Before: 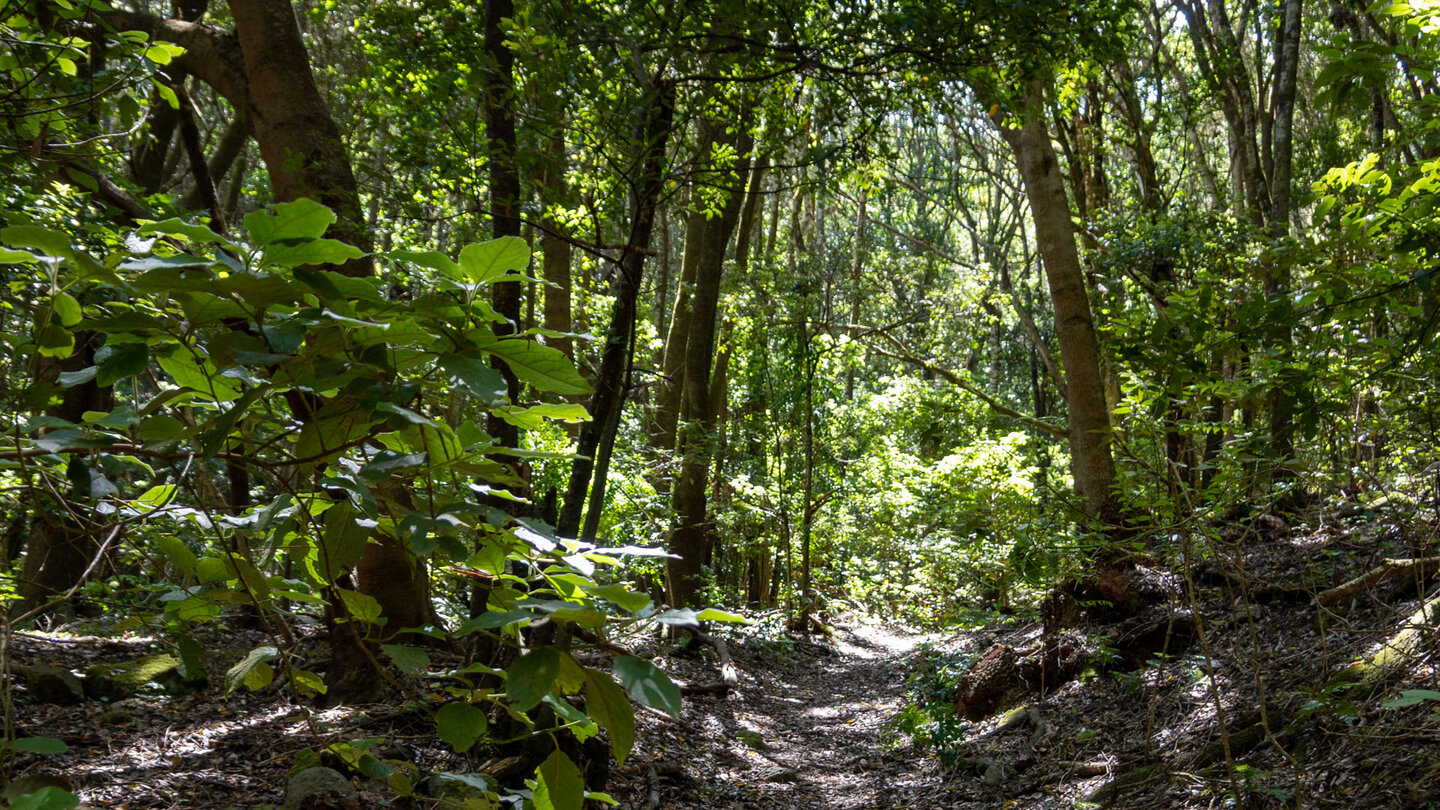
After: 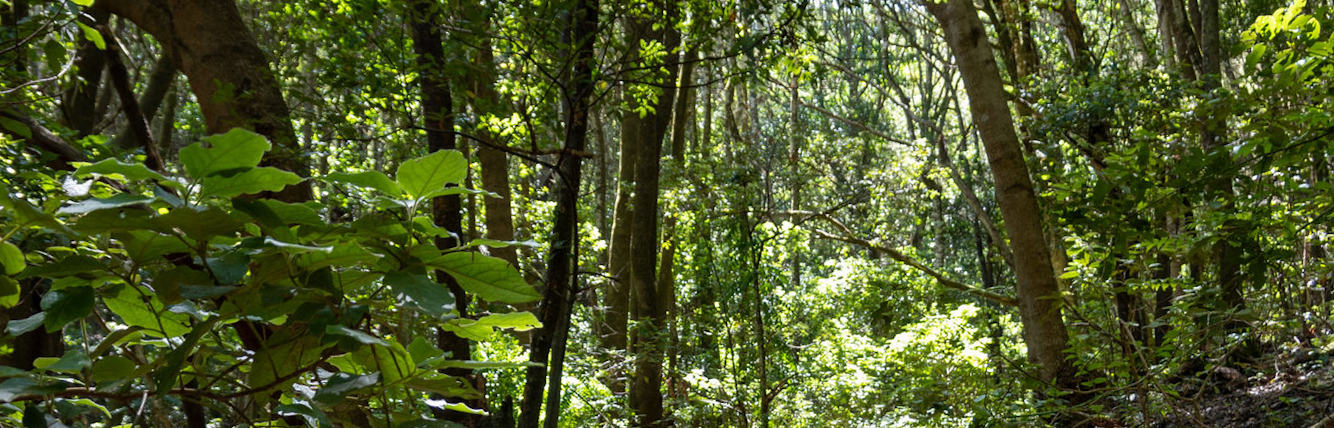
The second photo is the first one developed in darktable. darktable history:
crop and rotate: top 10.605%, bottom 33.274%
rotate and perspective: rotation -4.57°, crop left 0.054, crop right 0.944, crop top 0.087, crop bottom 0.914
